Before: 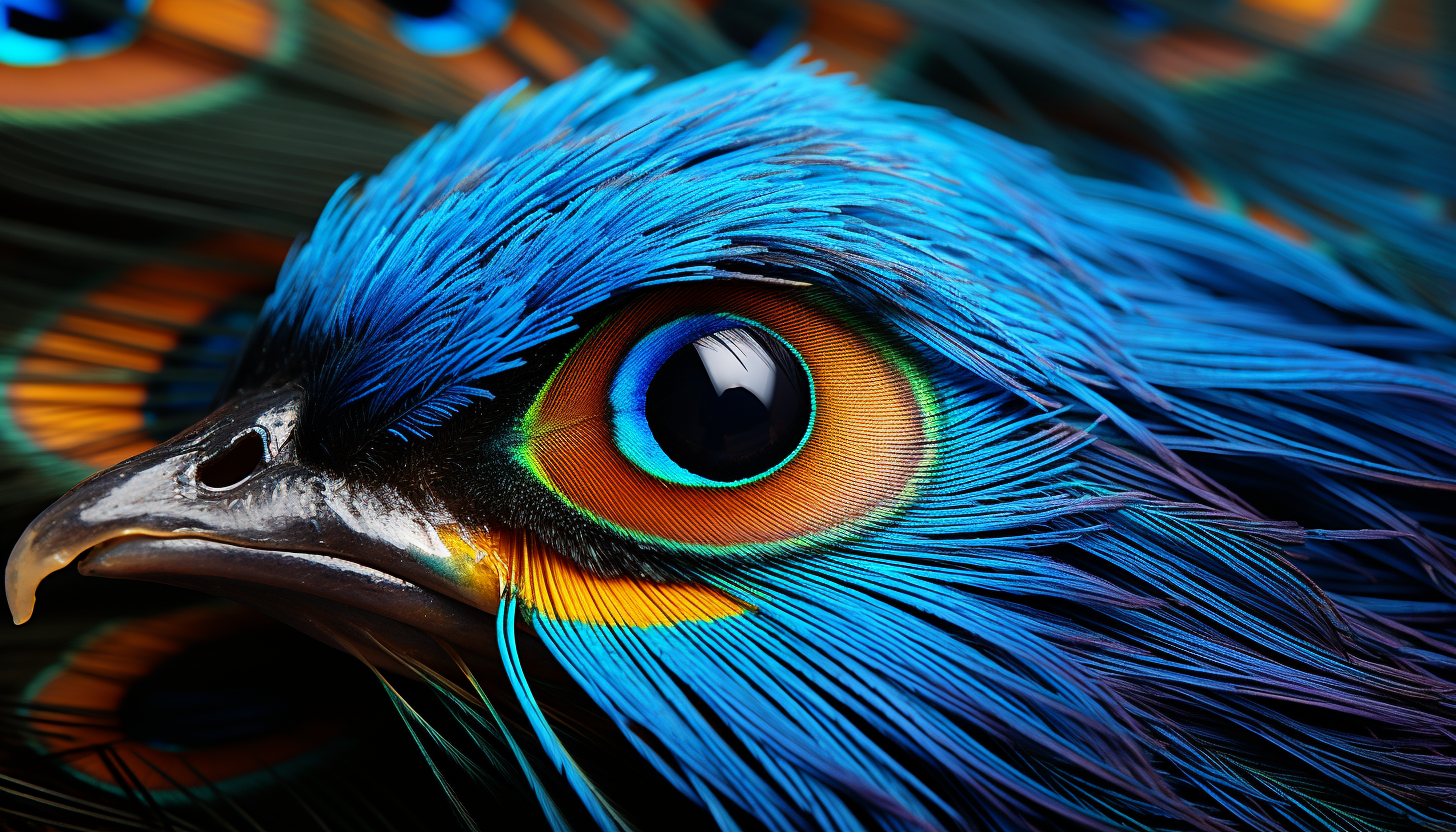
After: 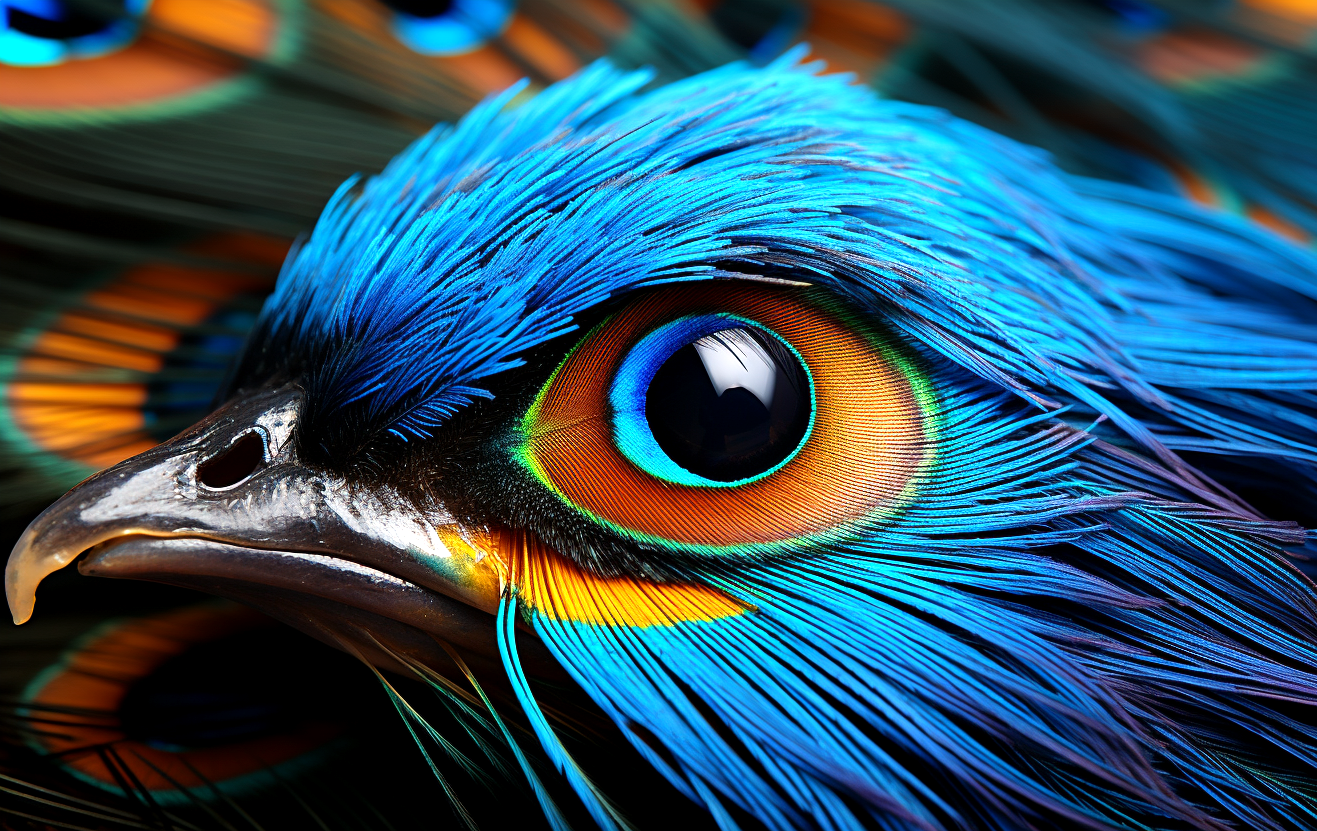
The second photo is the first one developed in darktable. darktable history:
exposure: black level correction 0.001, exposure 0.499 EV, compensate highlight preservation false
crop: right 9.511%, bottom 0.036%
